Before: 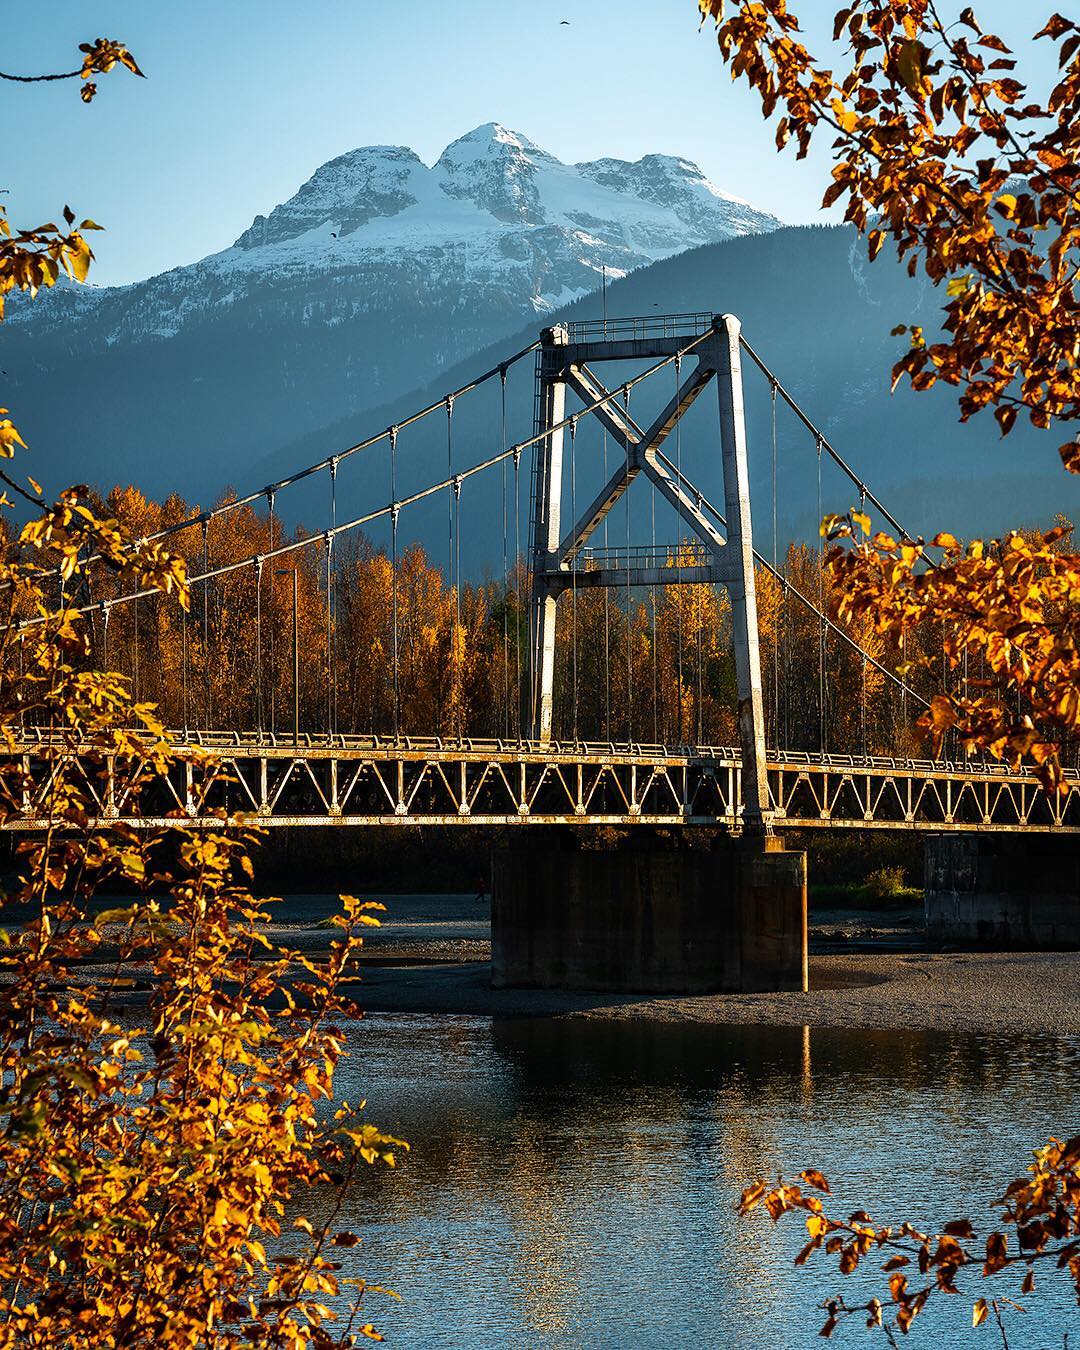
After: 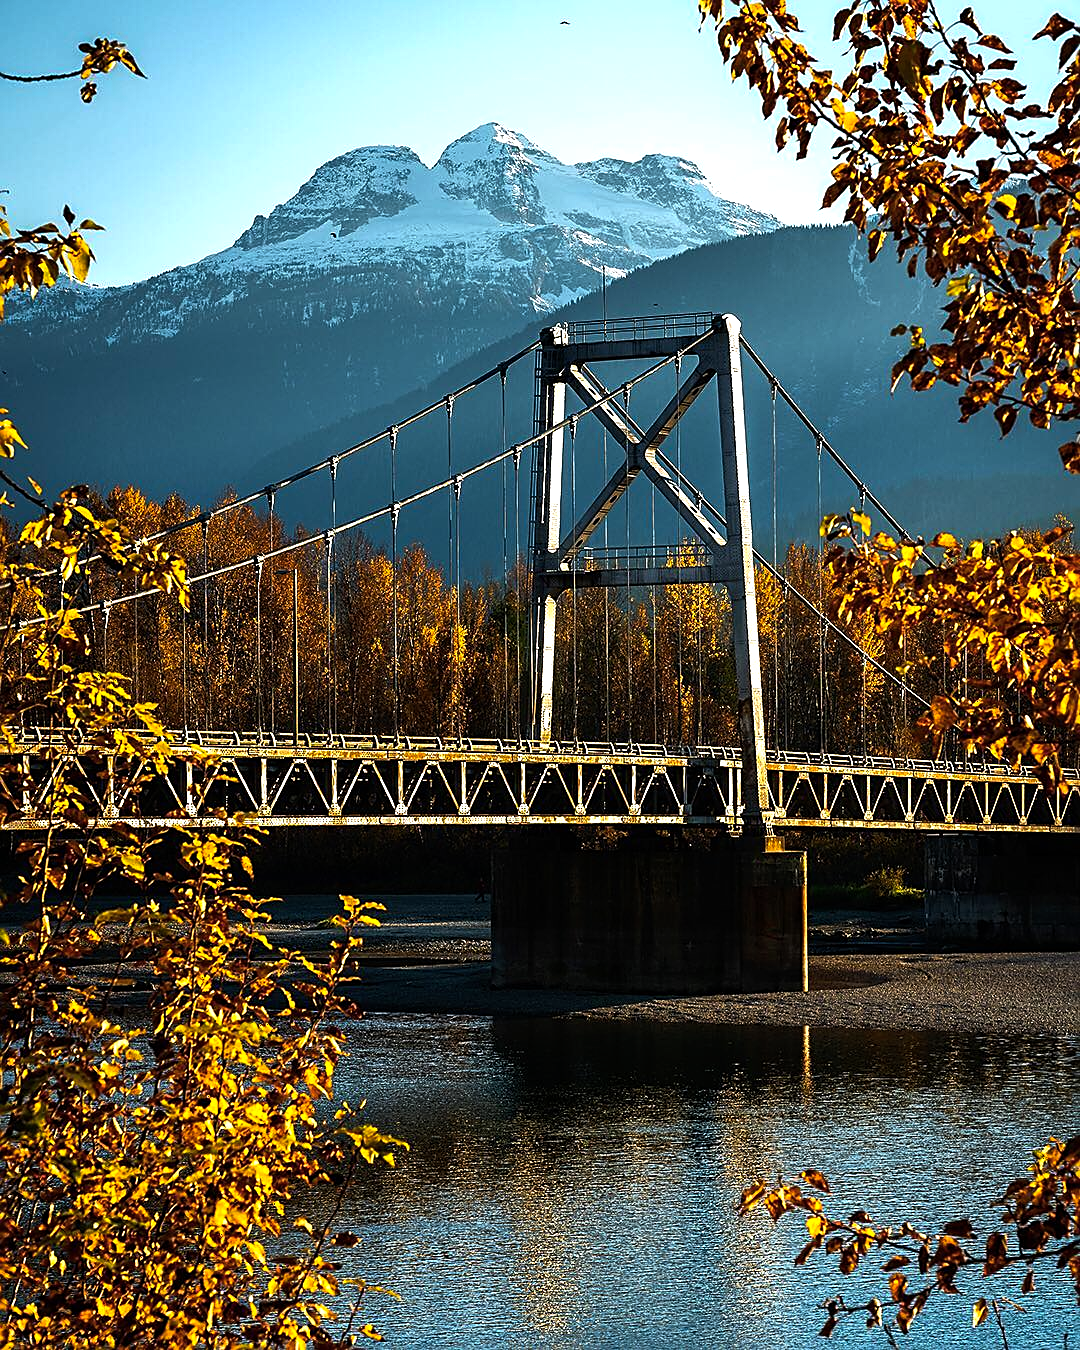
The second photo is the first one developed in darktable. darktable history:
sharpen: on, module defaults
color balance rgb: perceptual saturation grading › global saturation 0.522%, perceptual brilliance grading › highlights 14.315%, perceptual brilliance grading › mid-tones -6.817%, perceptual brilliance grading › shadows -27.583%, global vibrance 30.157%
